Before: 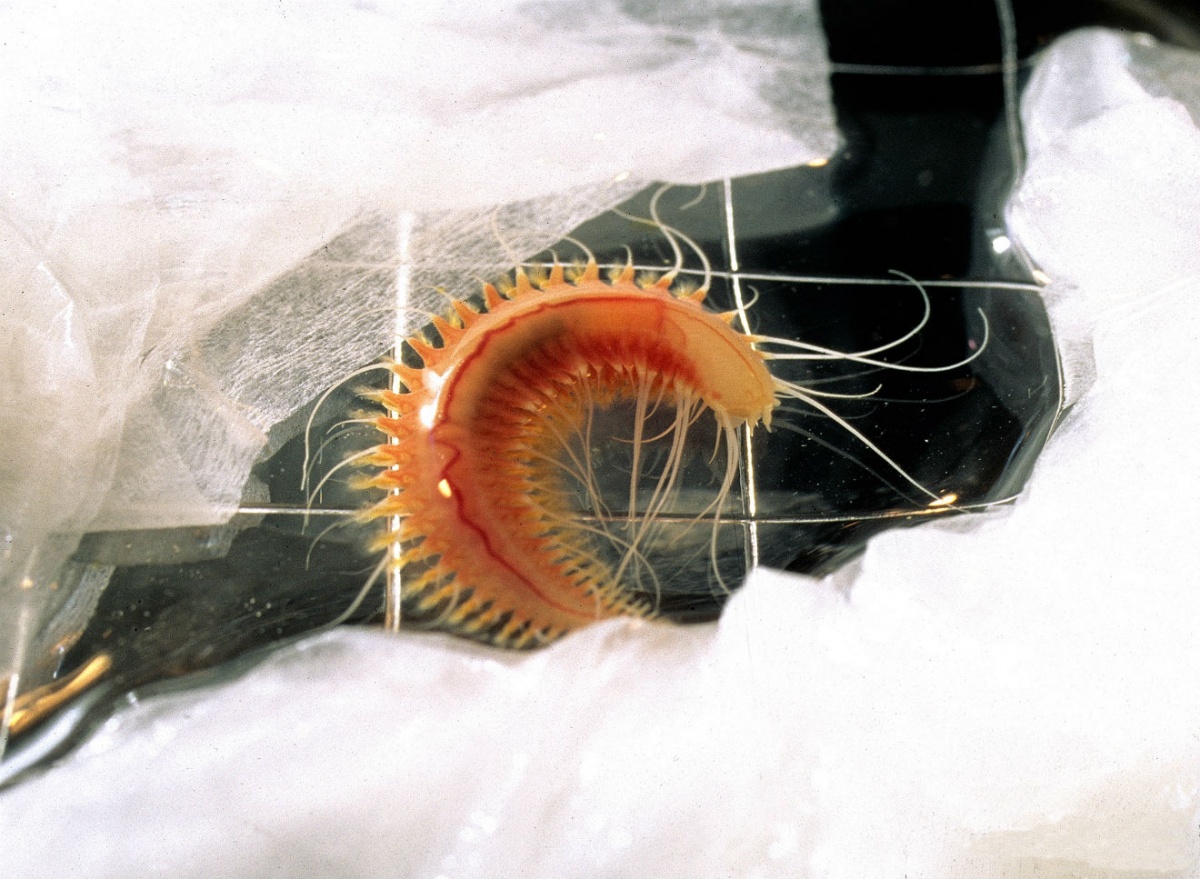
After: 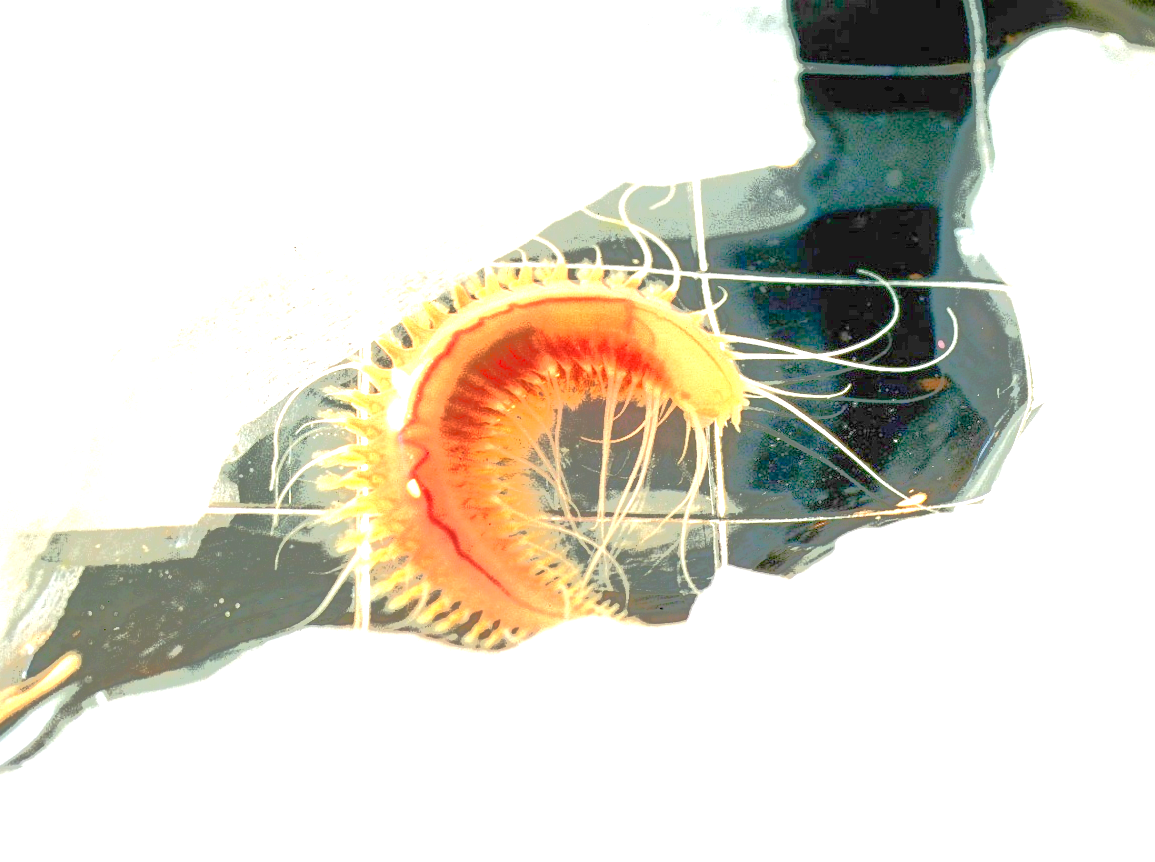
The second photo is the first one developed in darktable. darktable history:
crop and rotate: left 2.613%, right 1.093%, bottom 1.845%
tone curve: curves: ch0 [(0, 0) (0.003, 0.011) (0.011, 0.043) (0.025, 0.133) (0.044, 0.226) (0.069, 0.303) (0.1, 0.371) (0.136, 0.429) (0.177, 0.482) (0.224, 0.516) (0.277, 0.539) (0.335, 0.535) (0.399, 0.517) (0.468, 0.498) (0.543, 0.523) (0.623, 0.655) (0.709, 0.83) (0.801, 0.827) (0.898, 0.89) (1, 1)], color space Lab, linked channels, preserve colors none
exposure: black level correction 0, exposure 1.936 EV, compensate highlight preservation false
